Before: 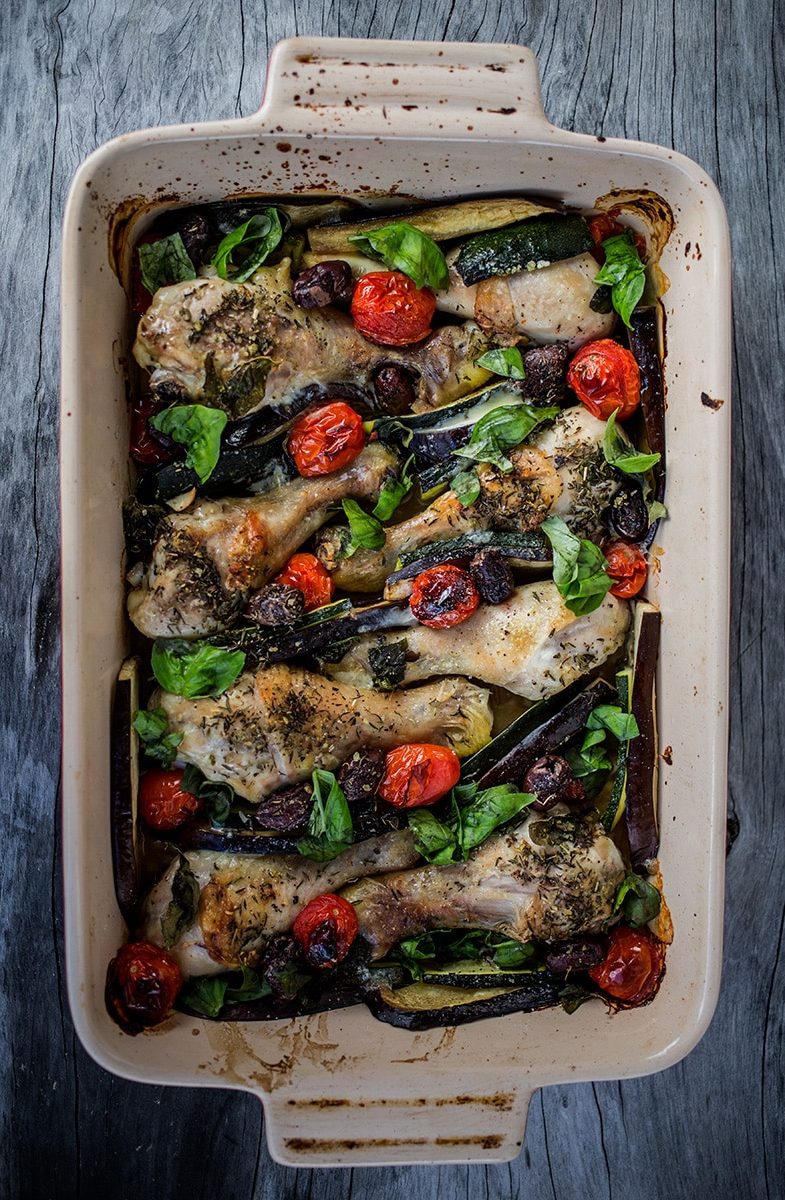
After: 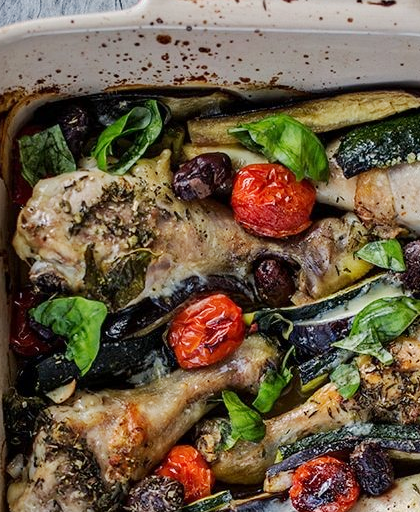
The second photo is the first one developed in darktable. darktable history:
shadows and highlights: shadows 20.87, highlights -37.19, soften with gaussian
exposure: compensate exposure bias true, compensate highlight preservation false
base curve: curves: ch0 [(0, 0) (0.262, 0.32) (0.722, 0.705) (1, 1)], preserve colors none
crop: left 15.351%, top 9.037%, right 31.131%, bottom 48.231%
